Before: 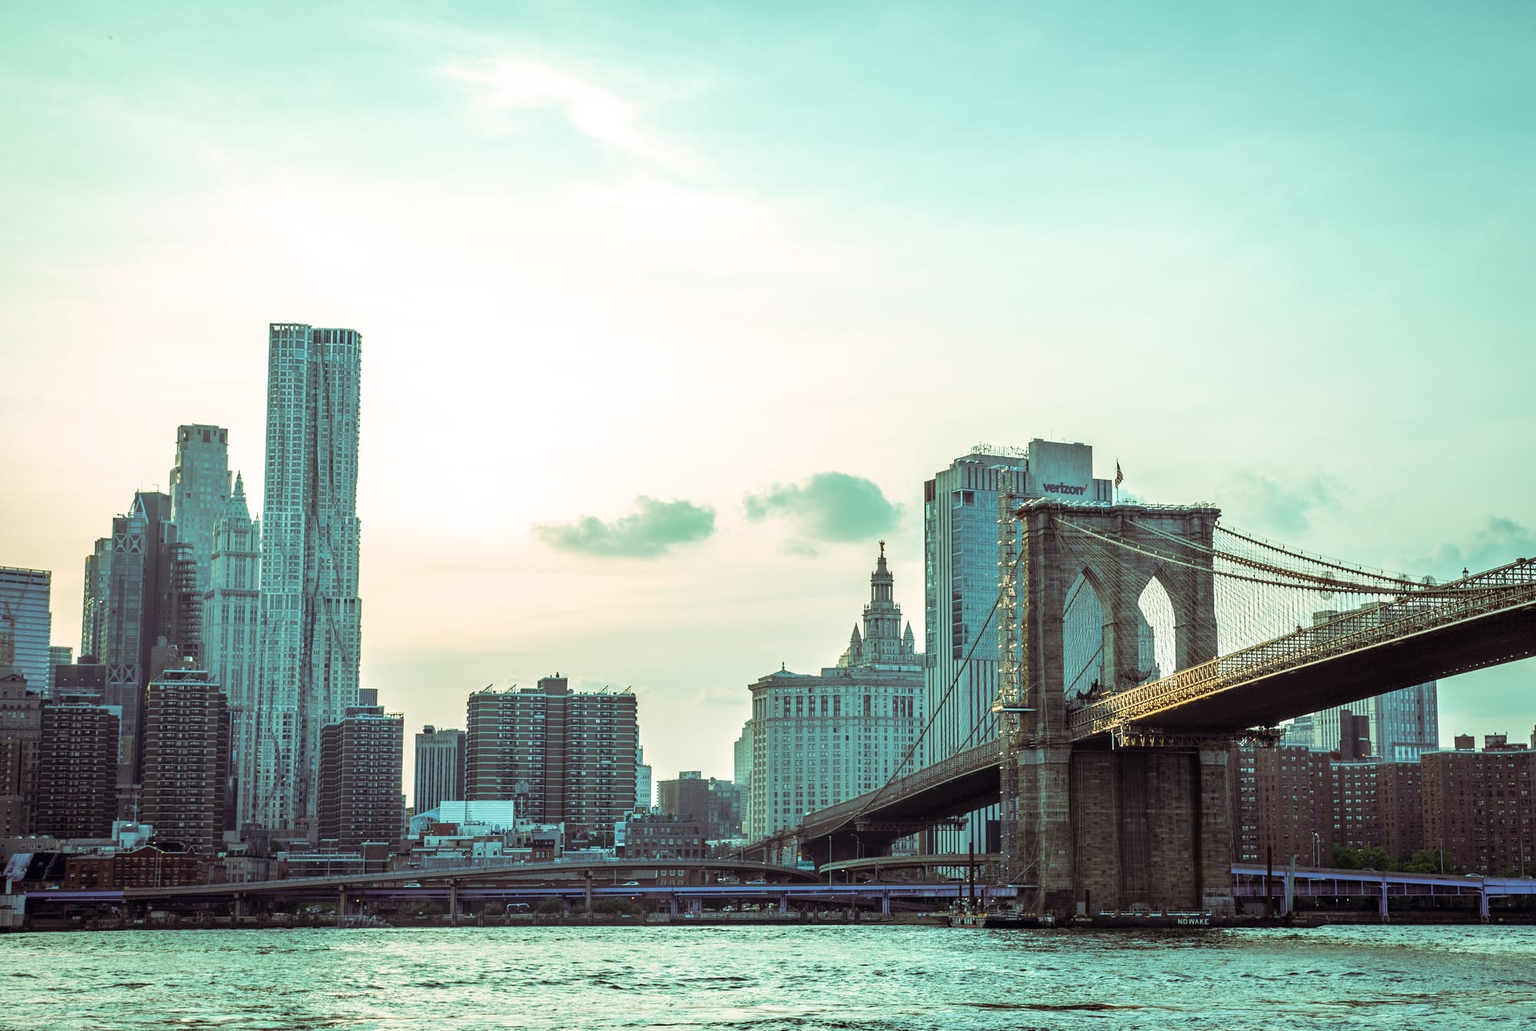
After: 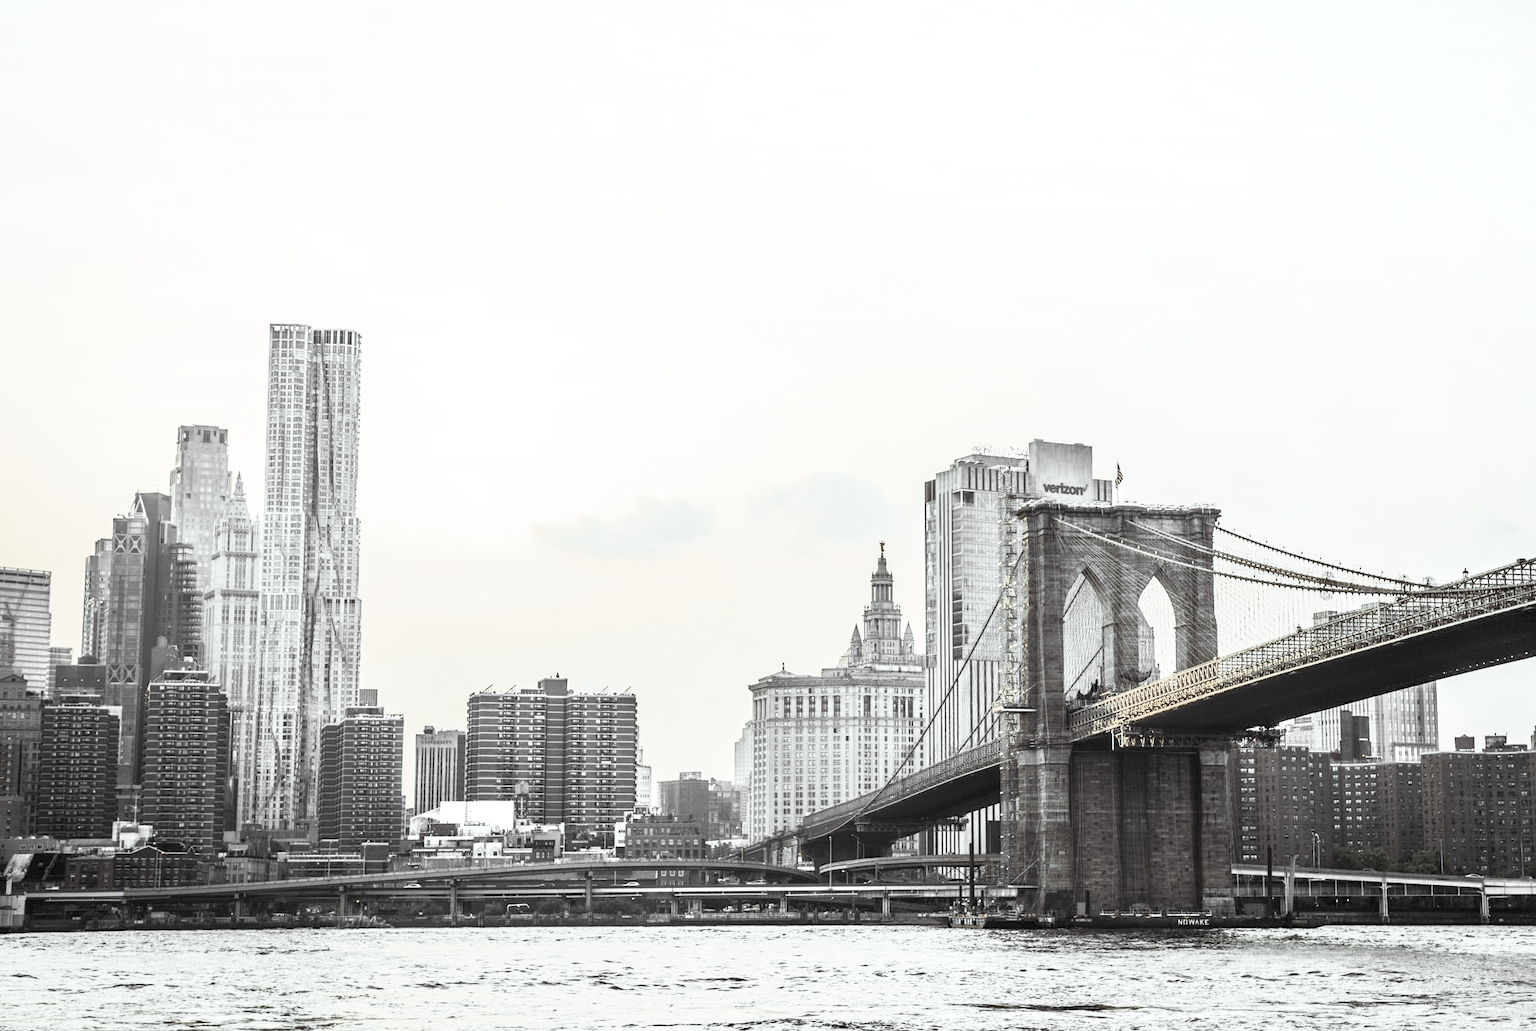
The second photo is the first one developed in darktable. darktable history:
velvia: on, module defaults
color zones: curves: ch0 [(0, 0.613) (0.01, 0.613) (0.245, 0.448) (0.498, 0.529) (0.642, 0.665) (0.879, 0.777) (0.99, 0.613)]; ch1 [(0, 0.035) (0.121, 0.189) (0.259, 0.197) (0.415, 0.061) (0.589, 0.022) (0.732, 0.022) (0.857, 0.026) (0.991, 0.053)]
contrast brightness saturation: contrast 0.43, brightness 0.56, saturation -0.19
